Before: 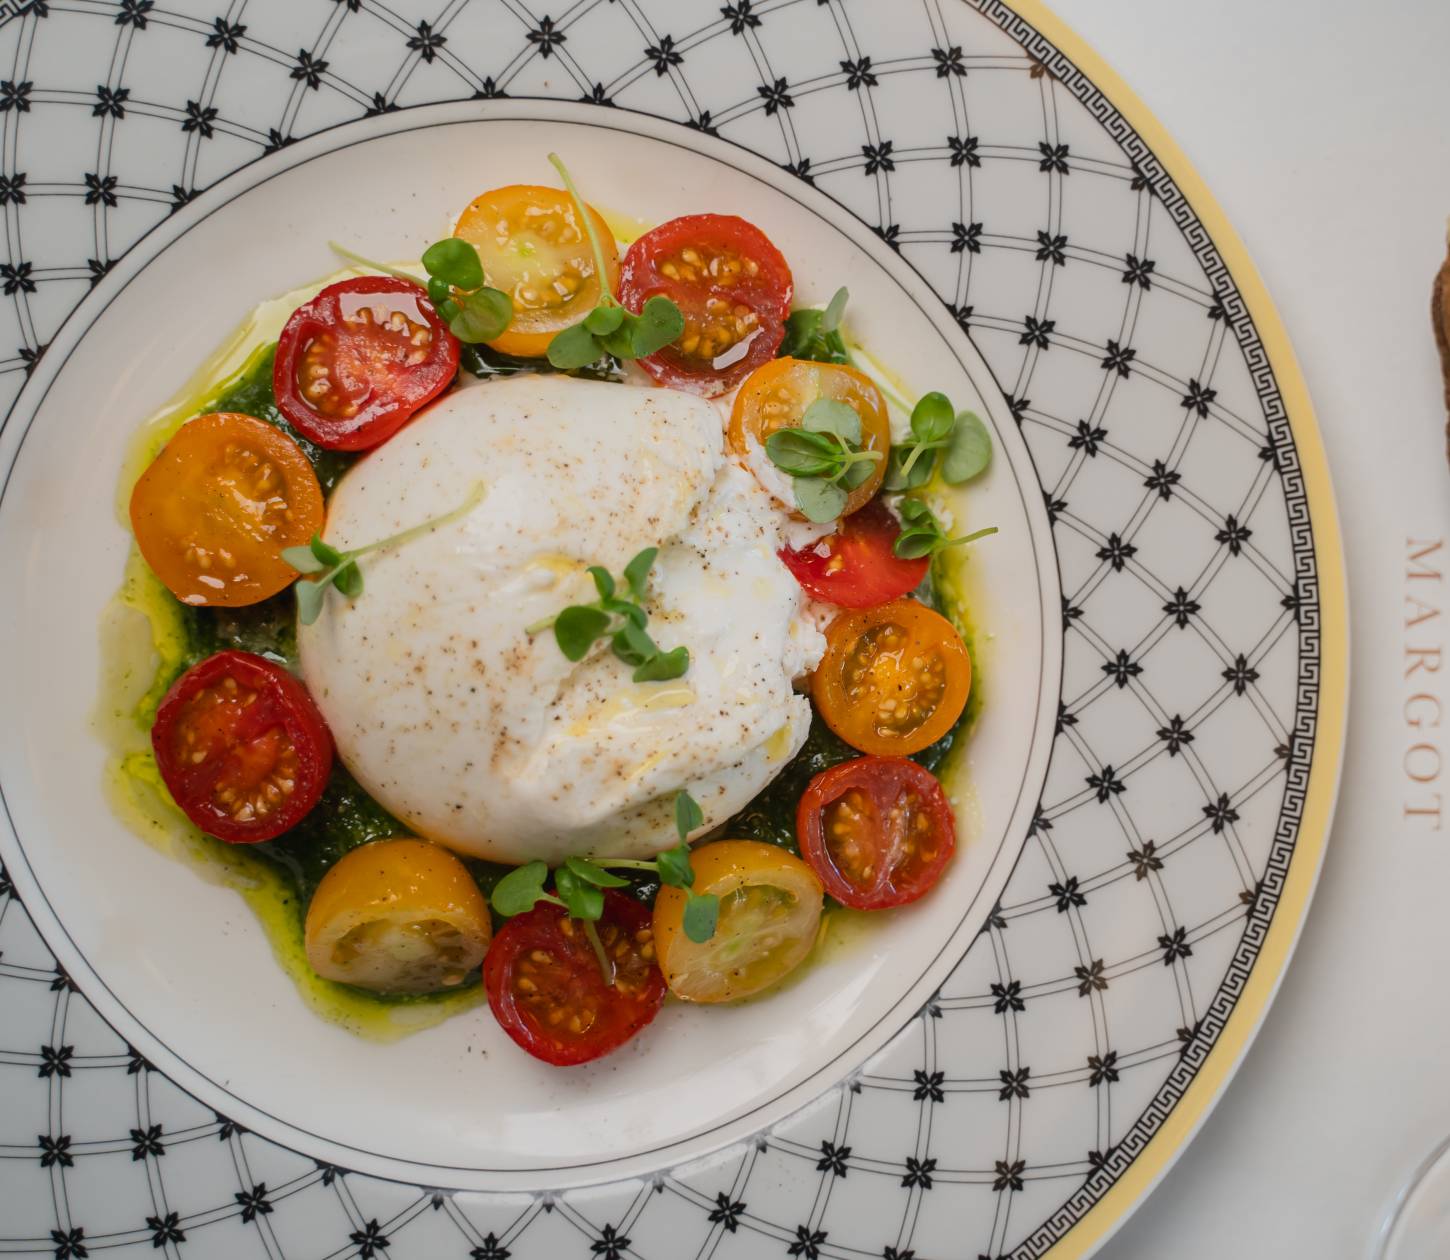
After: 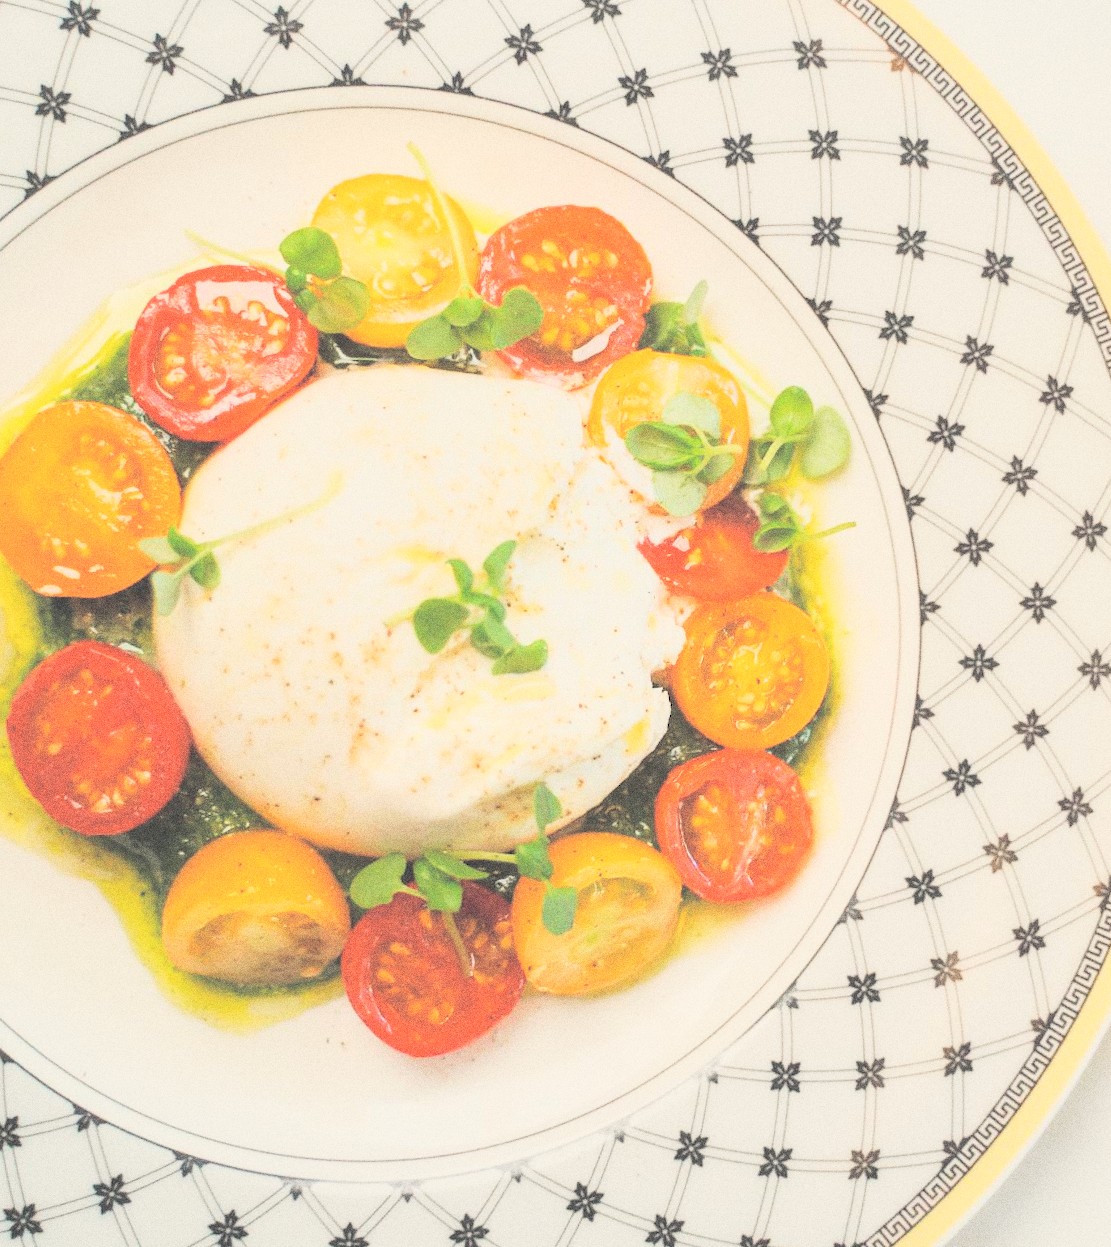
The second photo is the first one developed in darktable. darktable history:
crop: left 9.88%, right 12.664%
tone equalizer: -7 EV -0.63 EV, -6 EV 1 EV, -5 EV -0.45 EV, -4 EV 0.43 EV, -3 EV 0.41 EV, -2 EV 0.15 EV, -1 EV -0.15 EV, +0 EV -0.39 EV, smoothing diameter 25%, edges refinement/feathering 10, preserve details guided filter
color balance: contrast -15%
rotate and perspective: rotation 0.174°, lens shift (vertical) 0.013, lens shift (horizontal) 0.019, shear 0.001, automatic cropping original format, crop left 0.007, crop right 0.991, crop top 0.016, crop bottom 0.997
base curve: curves: ch0 [(0, 0) (0.032, 0.025) (0.121, 0.166) (0.206, 0.329) (0.605, 0.79) (1, 1)], preserve colors none
white balance: red 1.029, blue 0.92
grain: coarseness 0.09 ISO, strength 40%
contrast brightness saturation: brightness 1
